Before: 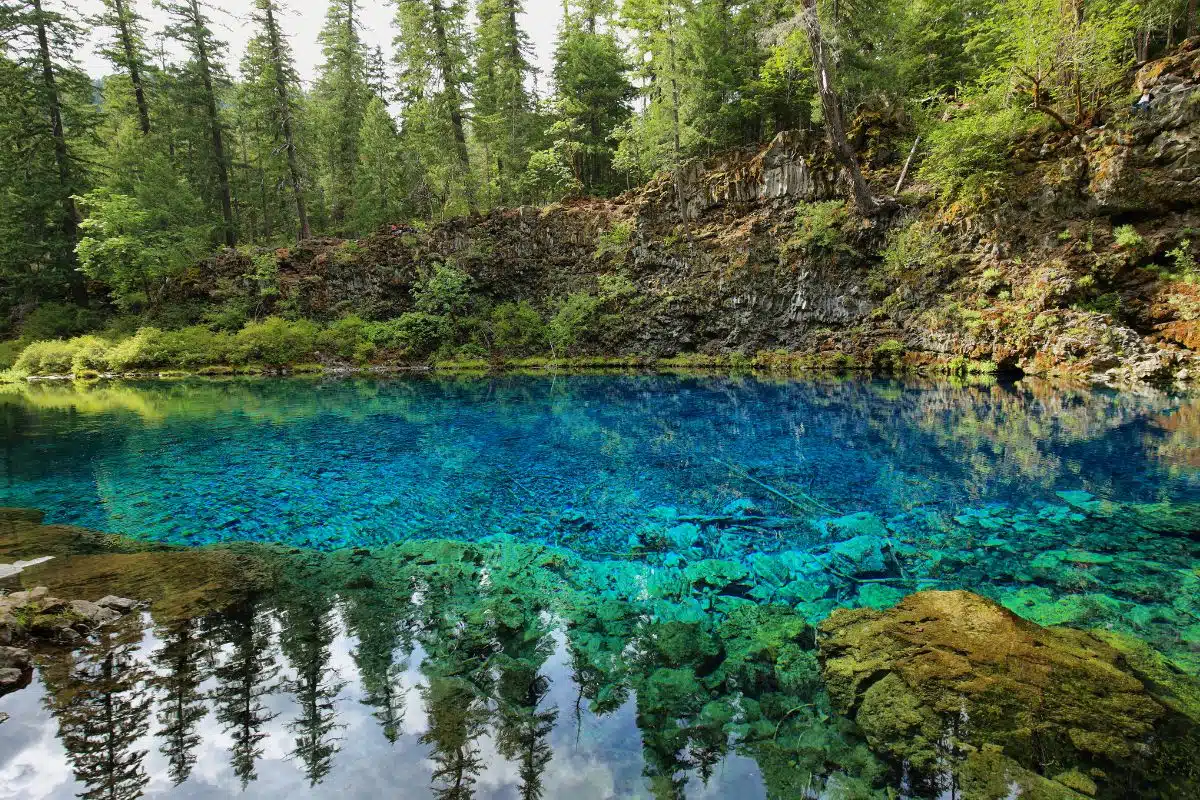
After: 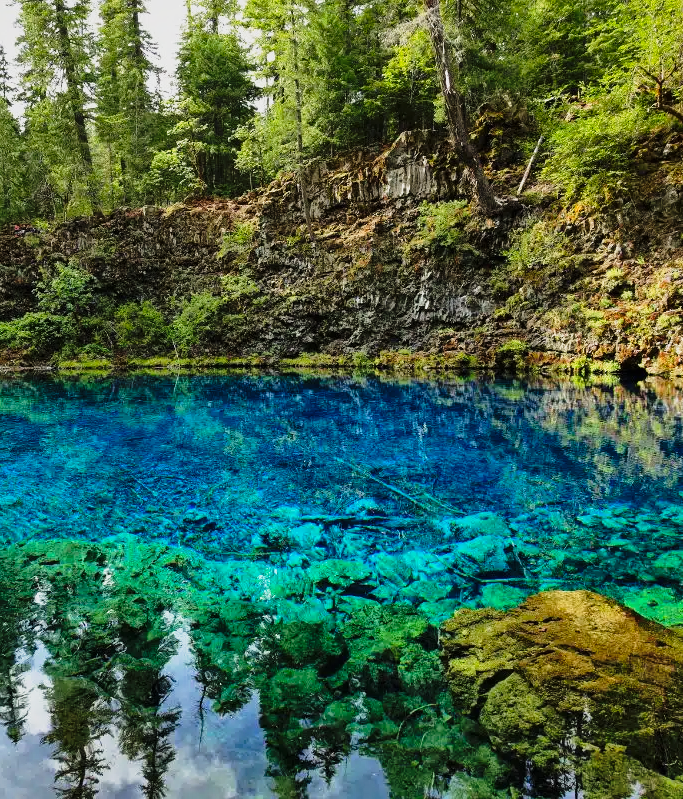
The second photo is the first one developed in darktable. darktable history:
crop: left 31.42%, top 0%, right 11.61%
shadows and highlights: shadows 52.94, soften with gaussian
exposure: exposure -0.492 EV, compensate highlight preservation false
tone curve: curves: ch0 [(0, 0) (0.046, 0.031) (0.163, 0.114) (0.391, 0.432) (0.488, 0.561) (0.695, 0.839) (0.785, 0.904) (1, 0.965)]; ch1 [(0, 0) (0.248, 0.252) (0.427, 0.412) (0.482, 0.462) (0.499, 0.497) (0.518, 0.52) (0.535, 0.577) (0.585, 0.623) (0.679, 0.743) (0.788, 0.809) (1, 1)]; ch2 [(0, 0) (0.313, 0.262) (0.427, 0.417) (0.473, 0.47) (0.503, 0.503) (0.523, 0.515) (0.557, 0.596) (0.598, 0.646) (0.708, 0.771) (1, 1)], preserve colors none
